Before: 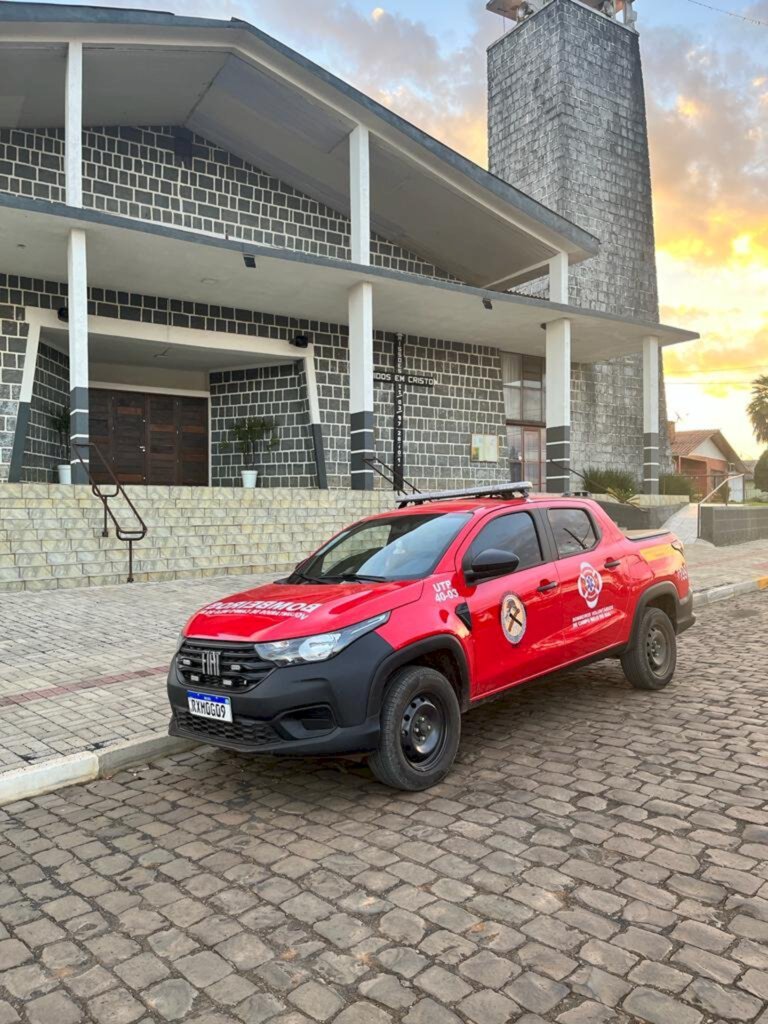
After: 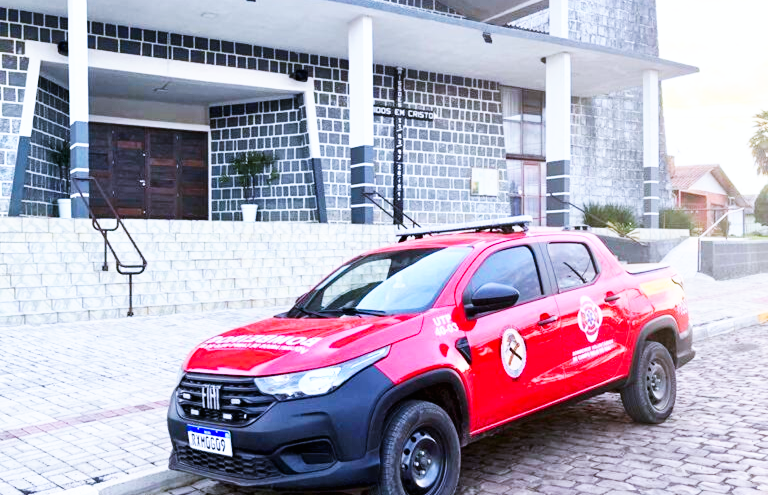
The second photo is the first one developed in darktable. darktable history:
white balance: red 0.974, blue 1.044
color calibration: illuminant as shot in camera, x 0.379, y 0.396, temperature 4138.76 K
base curve: curves: ch0 [(0, 0) (0.007, 0.004) (0.027, 0.03) (0.046, 0.07) (0.207, 0.54) (0.442, 0.872) (0.673, 0.972) (1, 1)], preserve colors none
crop and rotate: top 26.056%, bottom 25.543%
